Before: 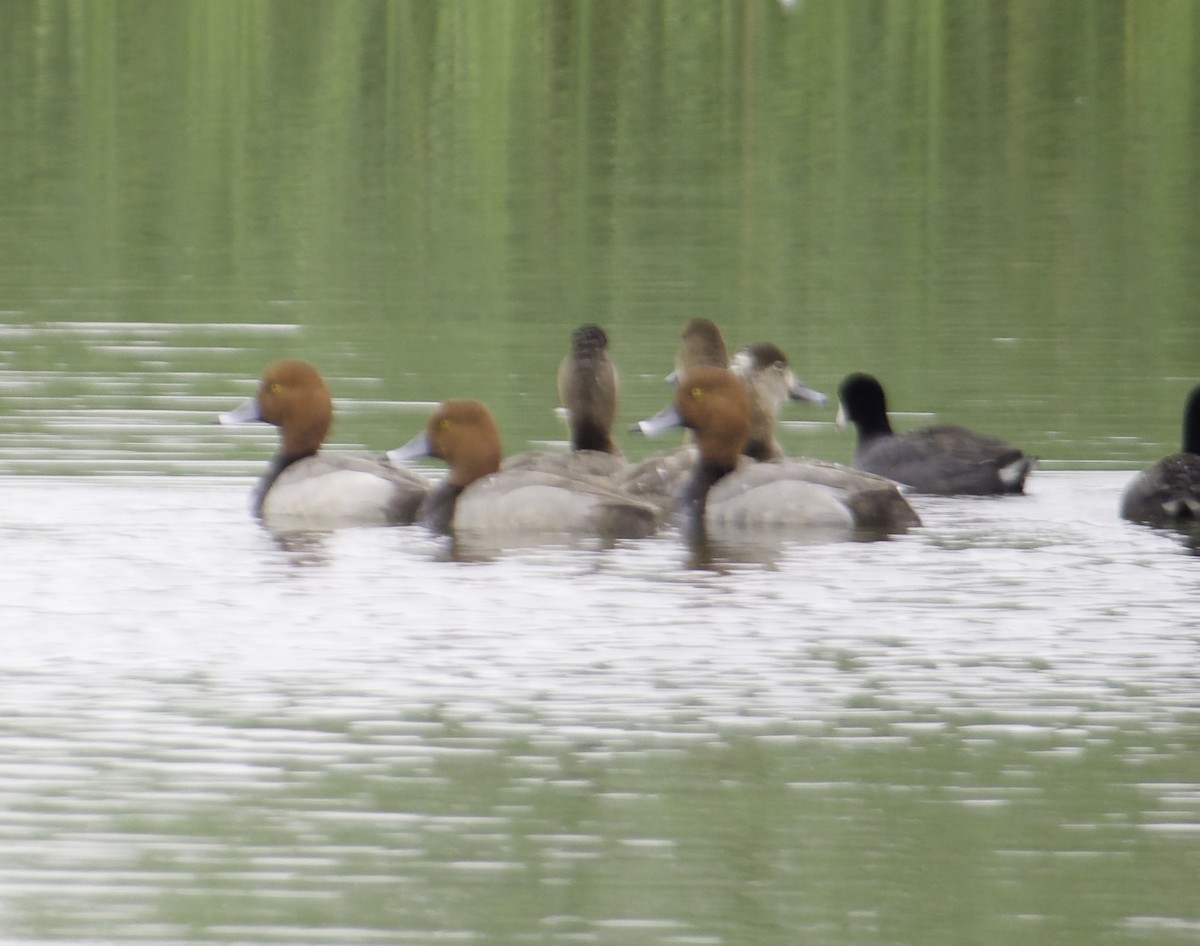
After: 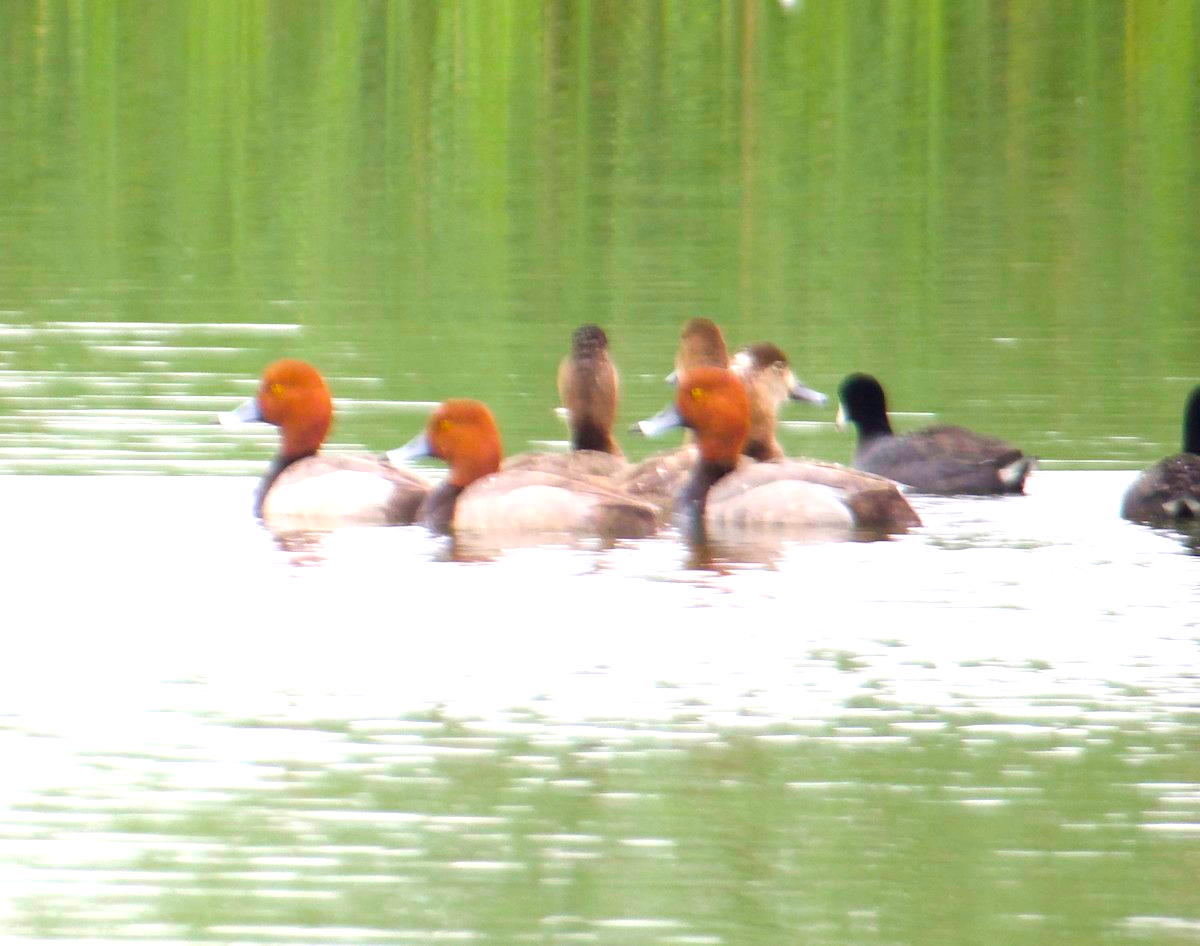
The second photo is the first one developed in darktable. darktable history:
color balance rgb: perceptual saturation grading › global saturation 25.183%, global vibrance 20%
exposure: black level correction 0.001, exposure 0.964 EV, compensate exposure bias true, compensate highlight preservation false
color zones: curves: ch0 [(0, 0.5) (0.143, 0.5) (0.286, 0.456) (0.429, 0.5) (0.571, 0.5) (0.714, 0.5) (0.857, 0.5) (1, 0.5)]; ch1 [(0, 0.5) (0.143, 0.5) (0.286, 0.422) (0.429, 0.5) (0.571, 0.5) (0.714, 0.5) (0.857, 0.5) (1, 0.5)]
